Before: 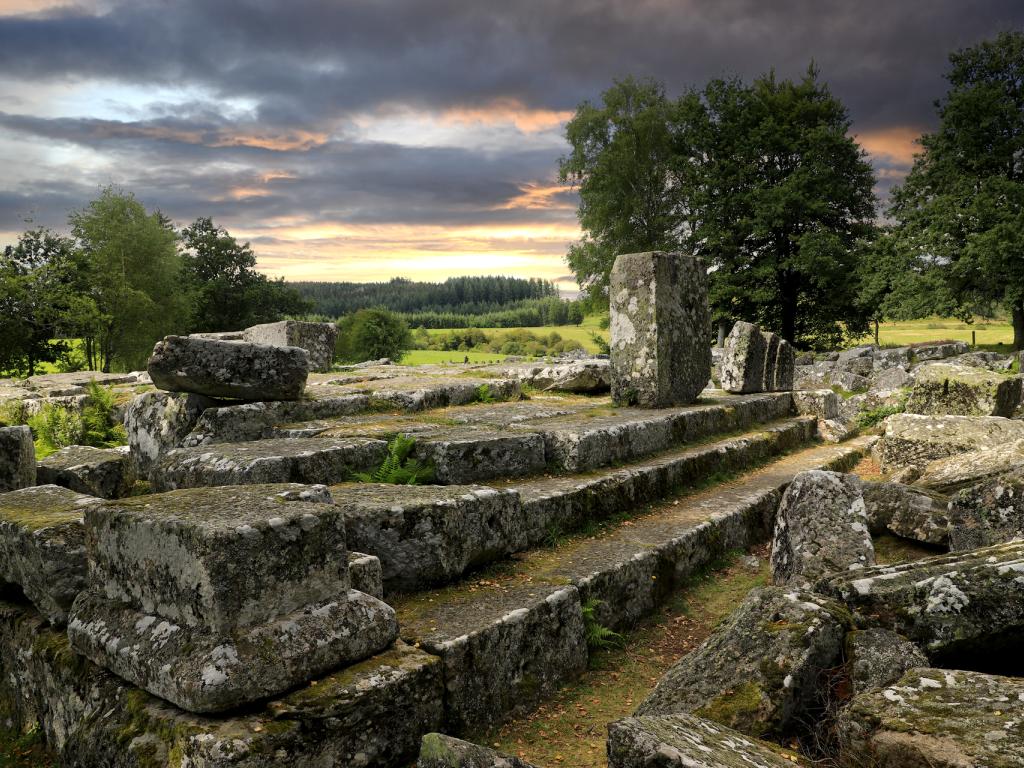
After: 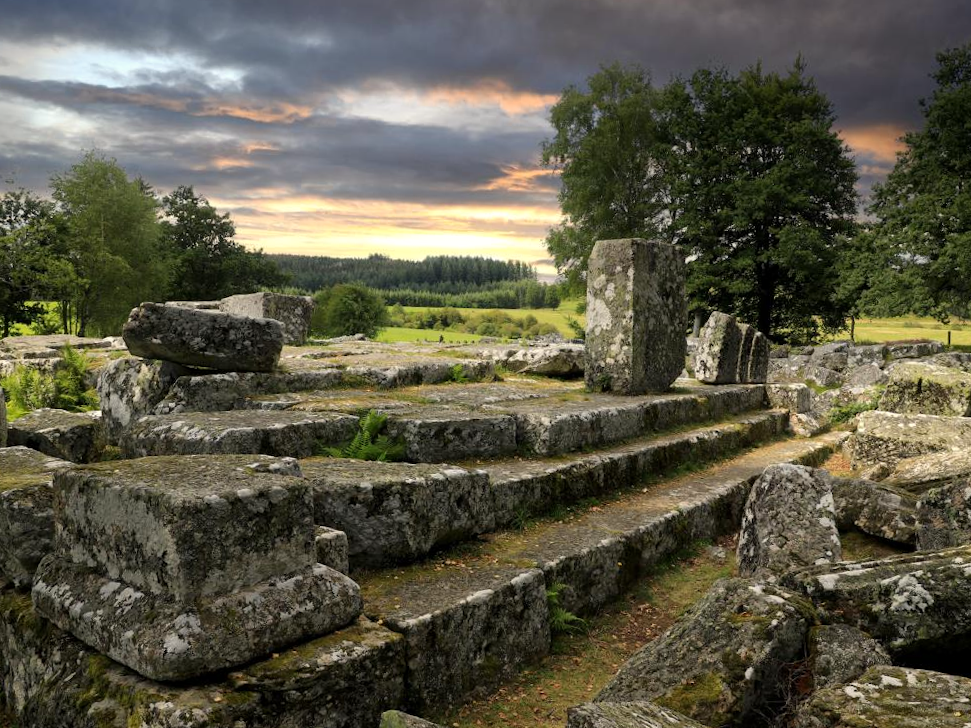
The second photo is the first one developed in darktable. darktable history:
crop and rotate: angle -2.38°
white balance: red 1.009, blue 0.985
